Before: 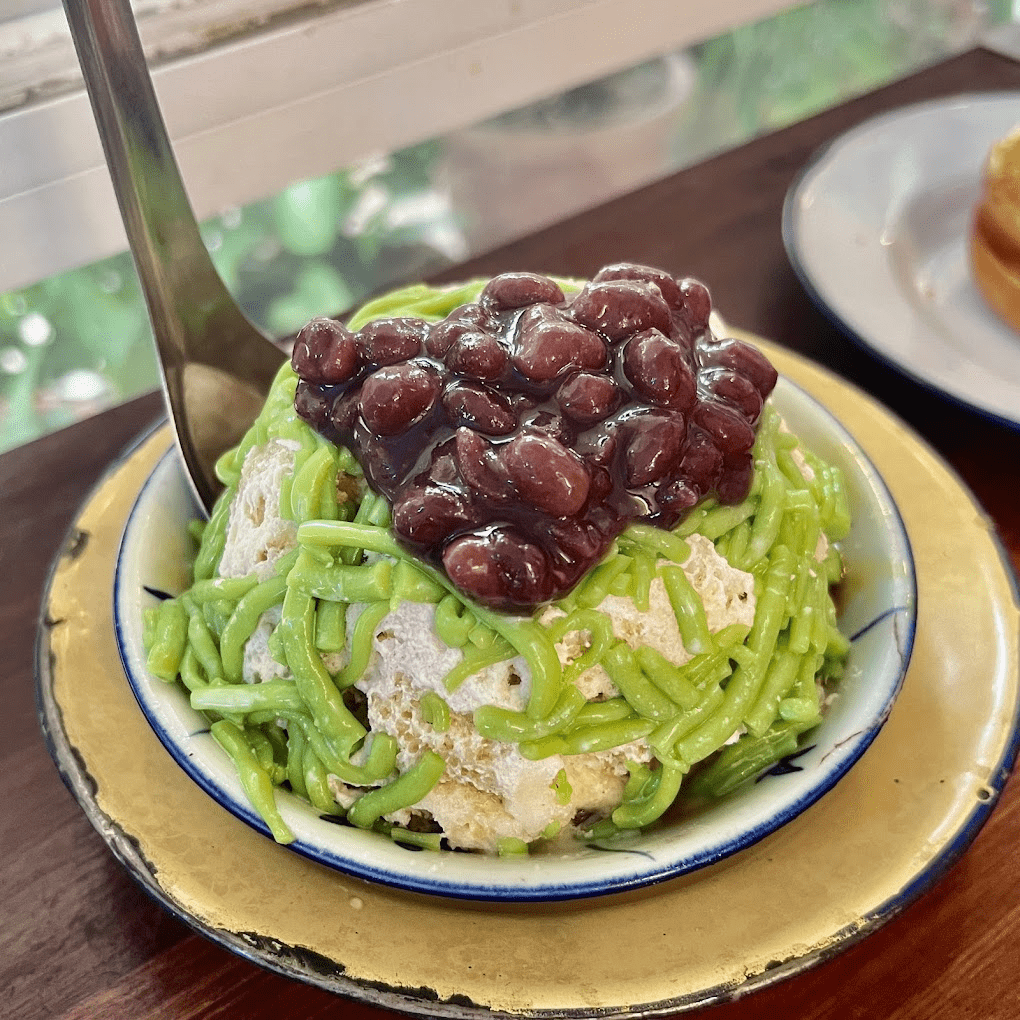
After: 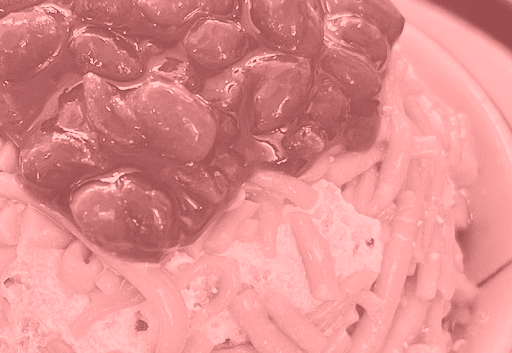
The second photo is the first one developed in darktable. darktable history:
crop: left 36.607%, top 34.735%, right 13.146%, bottom 30.611%
colorize: saturation 51%, source mix 50.67%, lightness 50.67%
